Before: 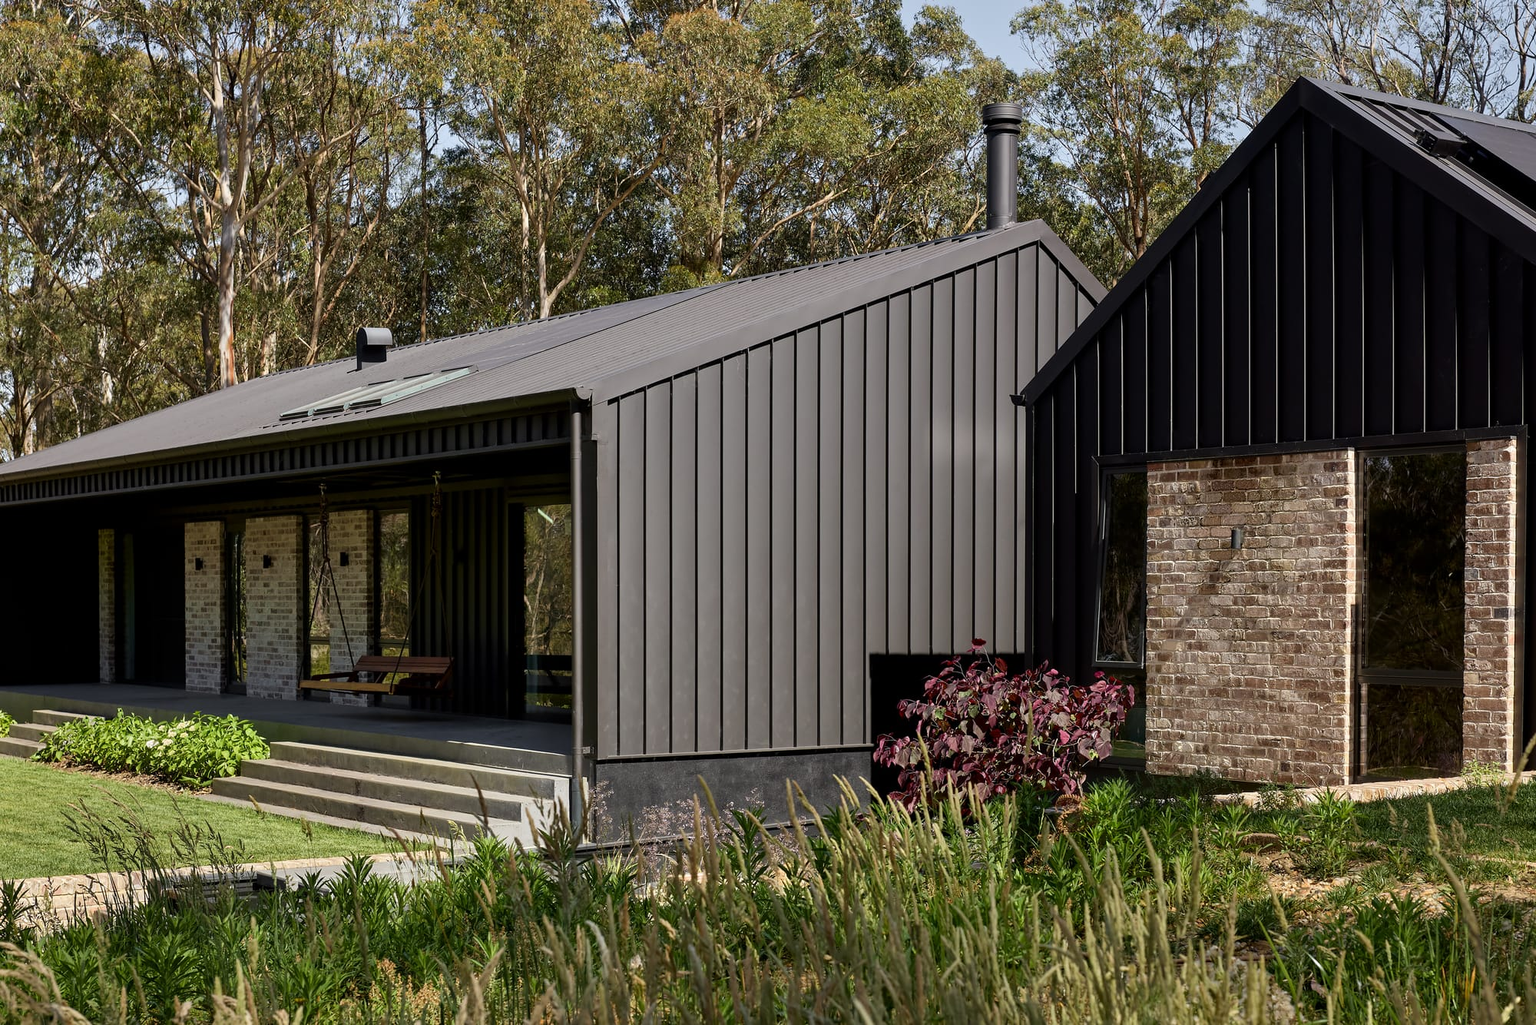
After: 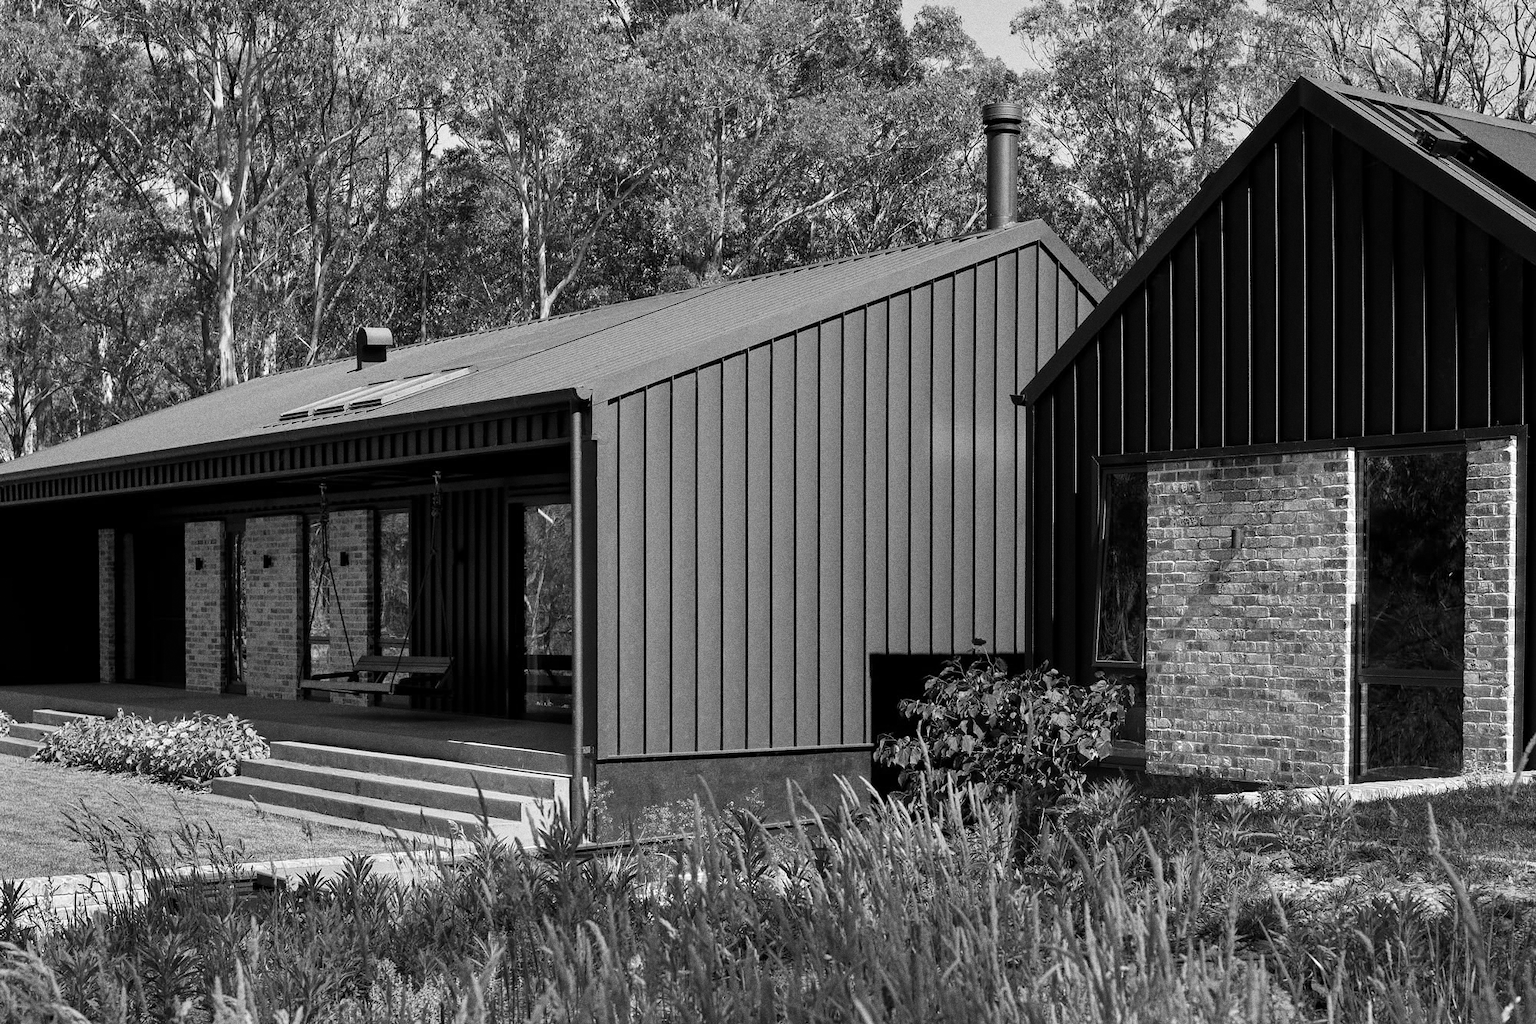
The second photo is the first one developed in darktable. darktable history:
monochrome: a 14.95, b -89.96
grain: coarseness 0.09 ISO, strength 40%
exposure: exposure 0.426 EV, compensate highlight preservation false
color calibration: output R [0.994, 0.059, -0.119, 0], output G [-0.036, 1.09, -0.119, 0], output B [0.078, -0.108, 0.961, 0], illuminant custom, x 0.371, y 0.382, temperature 4281.14 K
